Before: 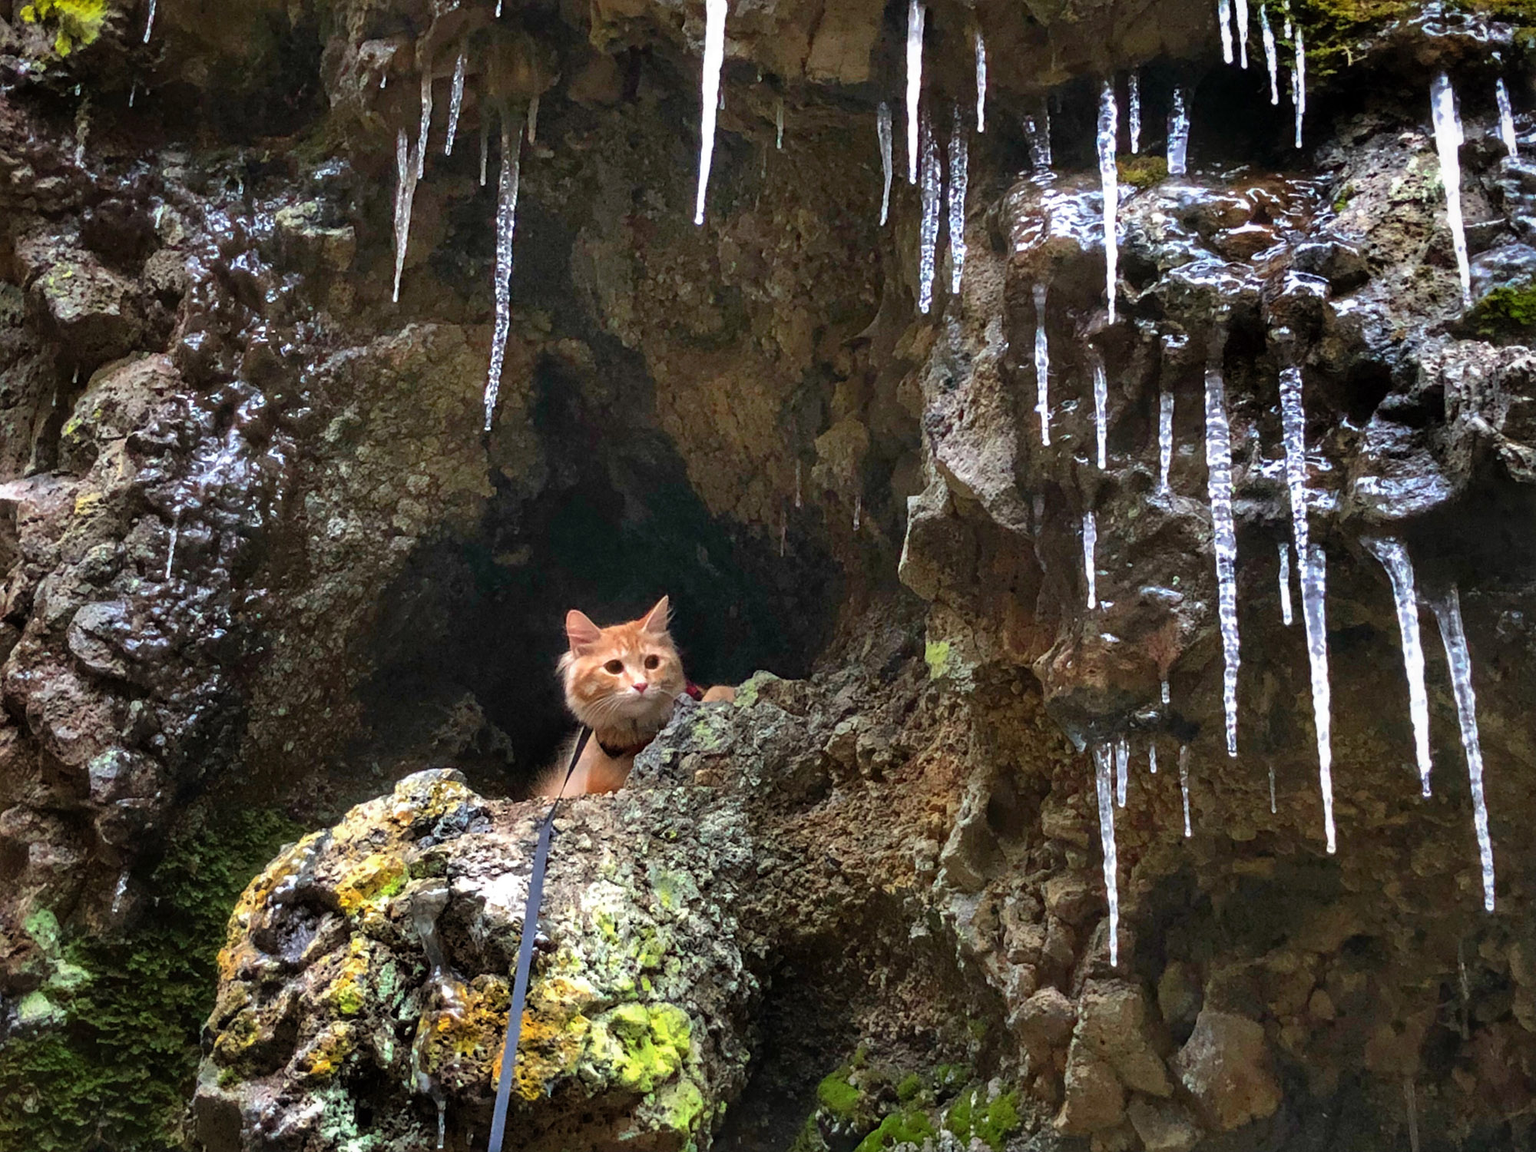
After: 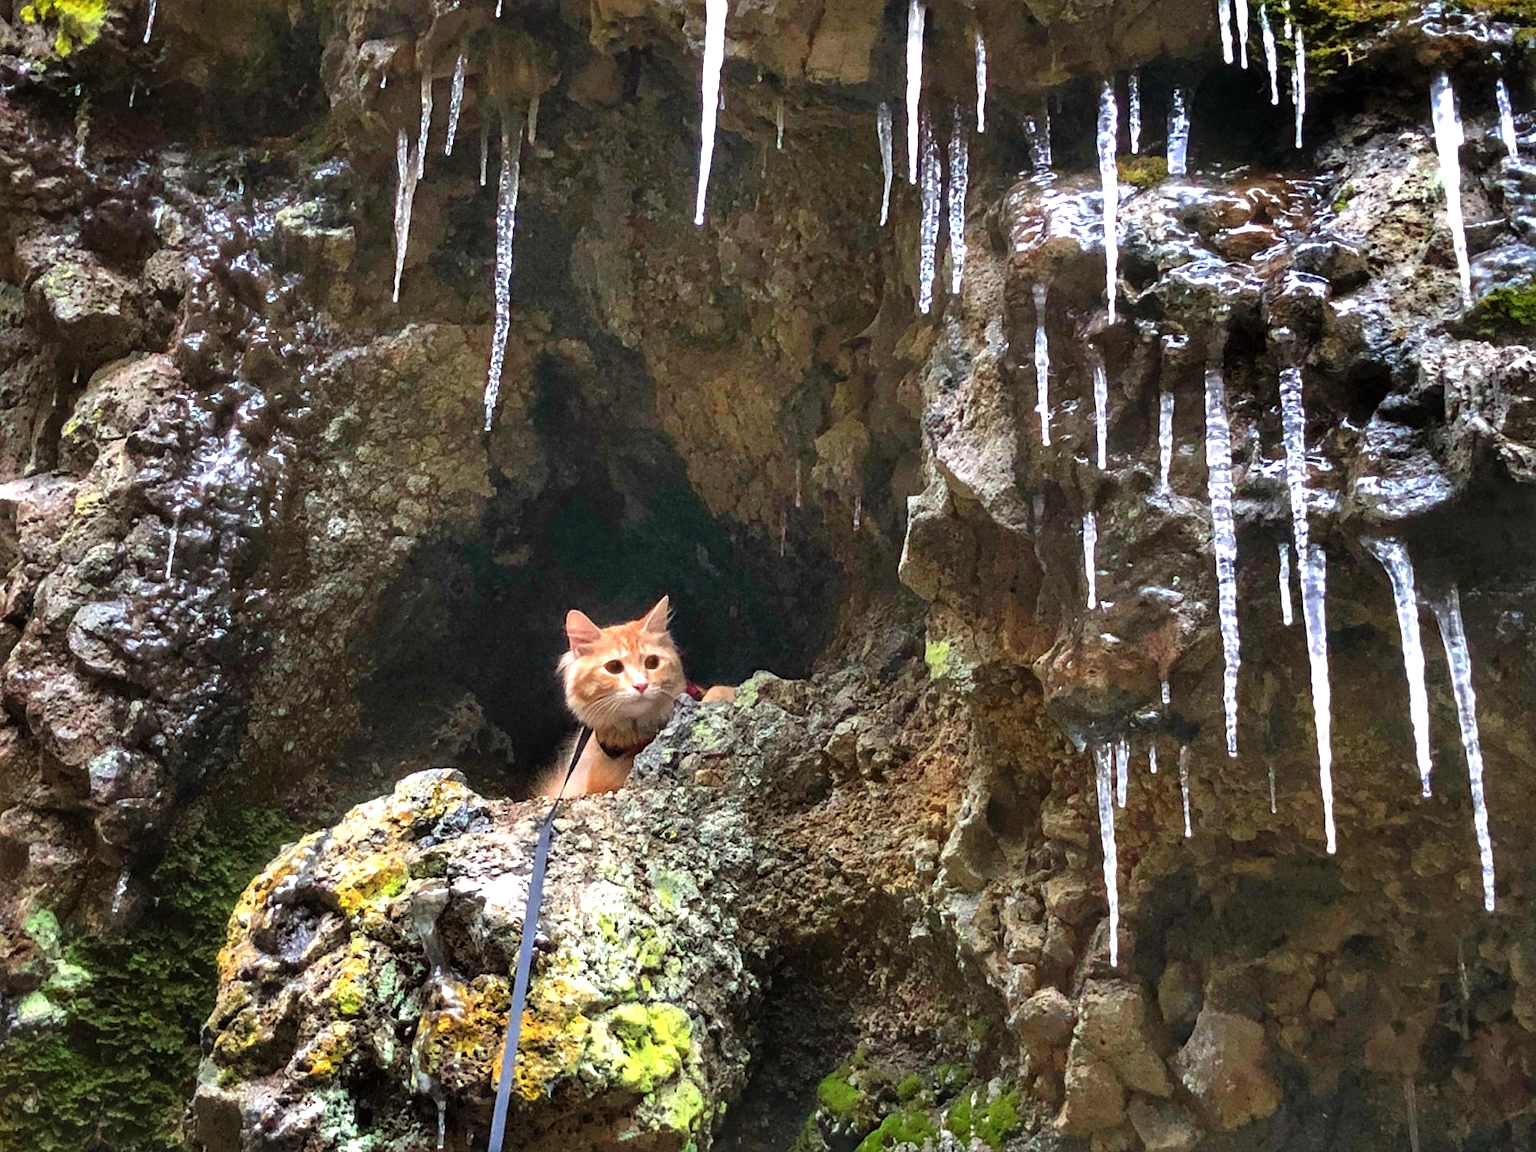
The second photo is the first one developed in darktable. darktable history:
exposure: black level correction 0, exposure 0.6 EV, compensate exposure bias true, compensate highlight preservation false
color balance rgb: global vibrance 0.5%
